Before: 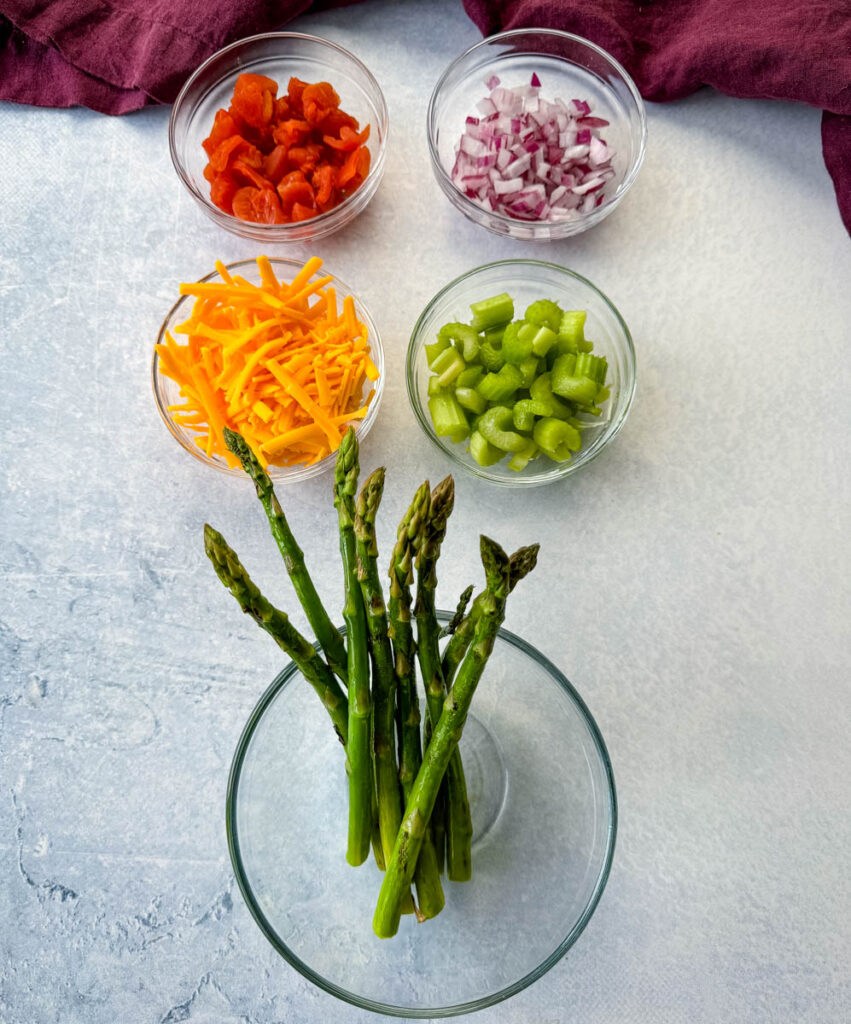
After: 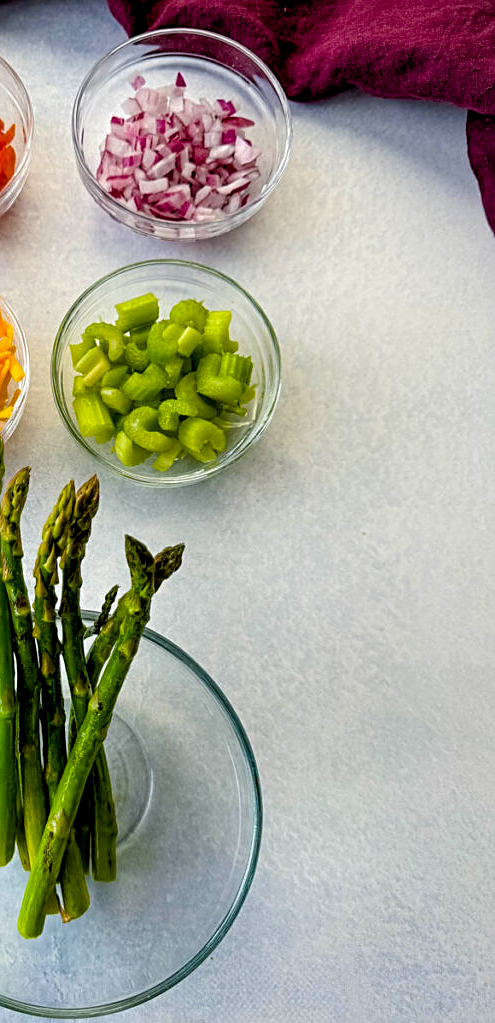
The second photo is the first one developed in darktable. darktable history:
crop: left 41.719%
color balance rgb: power › hue 73.11°, global offset › luminance -0.513%, perceptual saturation grading › global saturation 32.825%
exposure: compensate highlight preservation false
sharpen: on, module defaults
